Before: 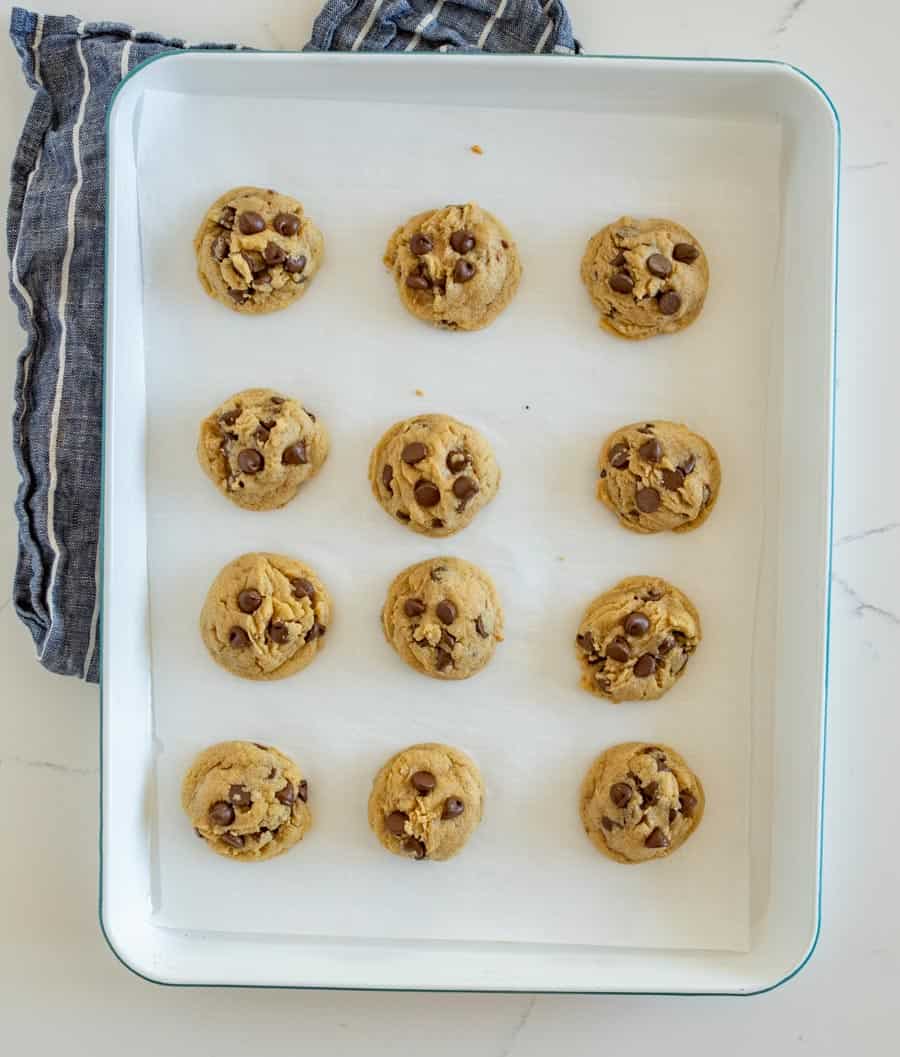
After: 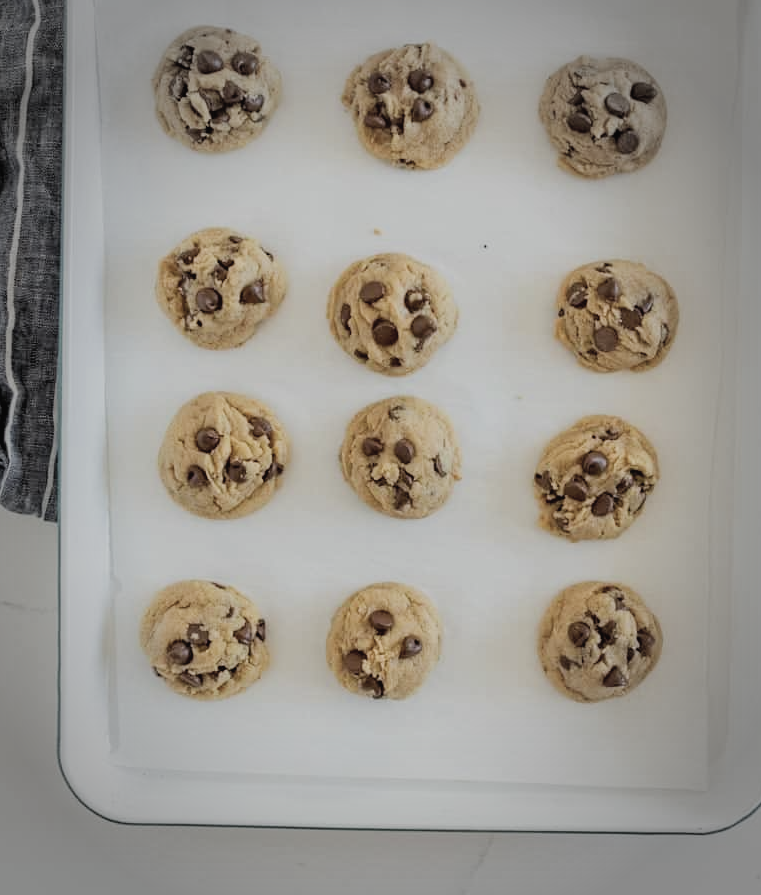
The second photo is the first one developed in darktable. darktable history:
crop and rotate: left 4.68%, top 15.236%, right 10.698%
vignetting: fall-off start 64.57%, brightness -0.449, saturation -0.69, width/height ratio 0.878
filmic rgb: black relative exposure -7.65 EV, white relative exposure 4.56 EV, threshold 5.98 EV, hardness 3.61, contrast 1.062, enable highlight reconstruction true
contrast brightness saturation: contrast -0.049, saturation -0.396
